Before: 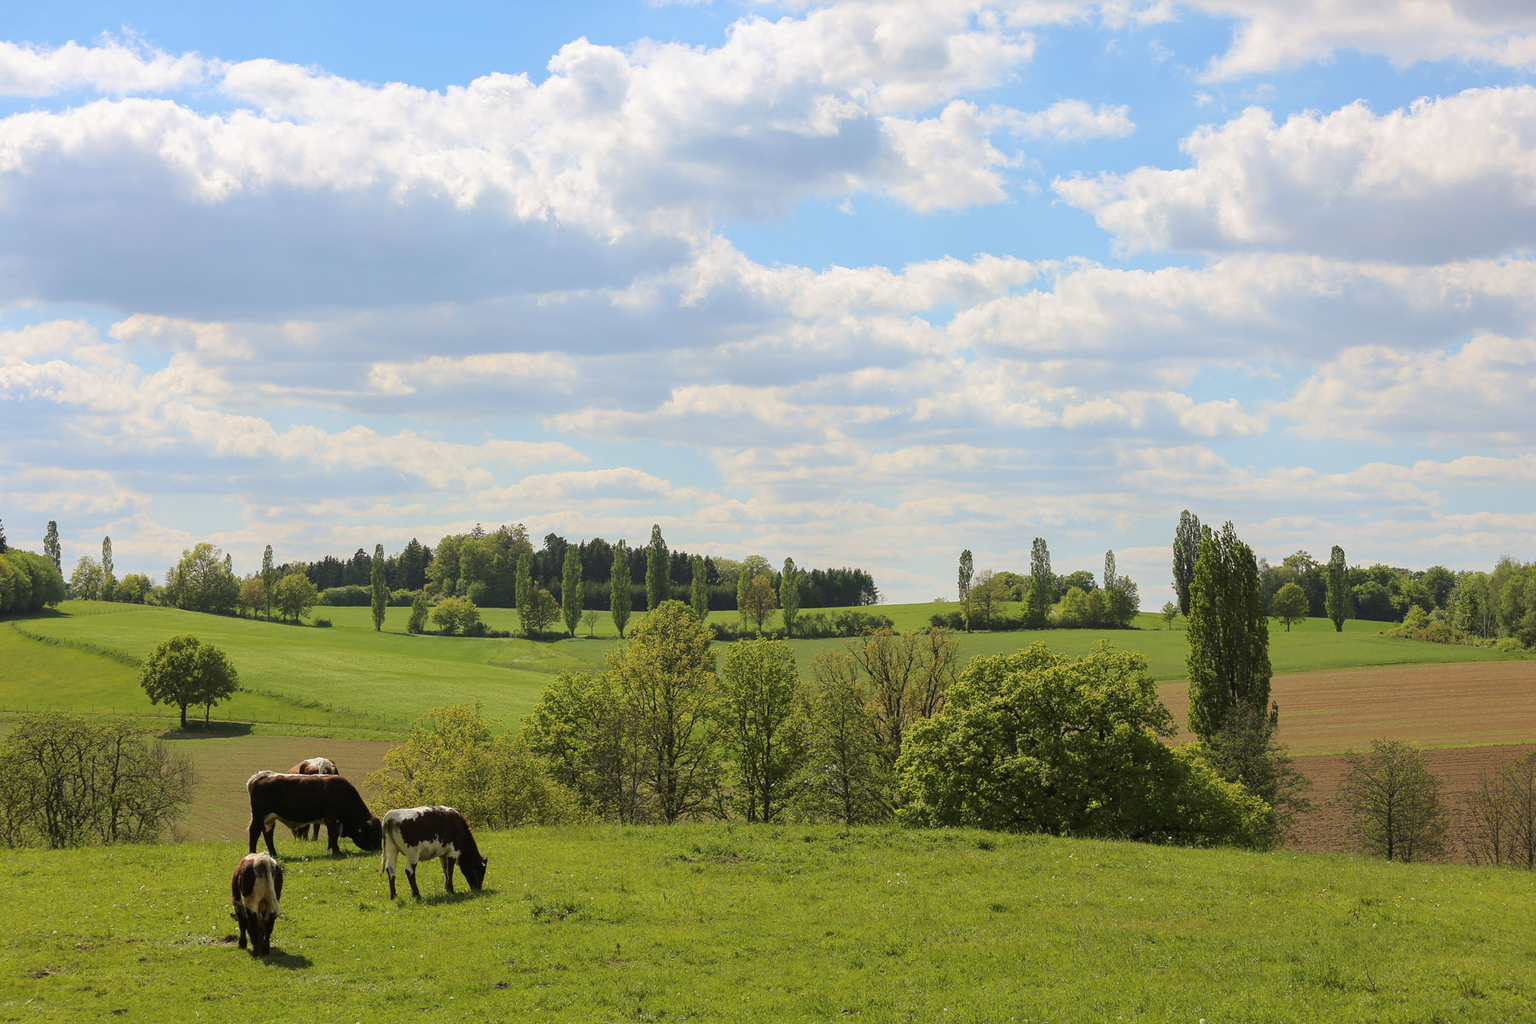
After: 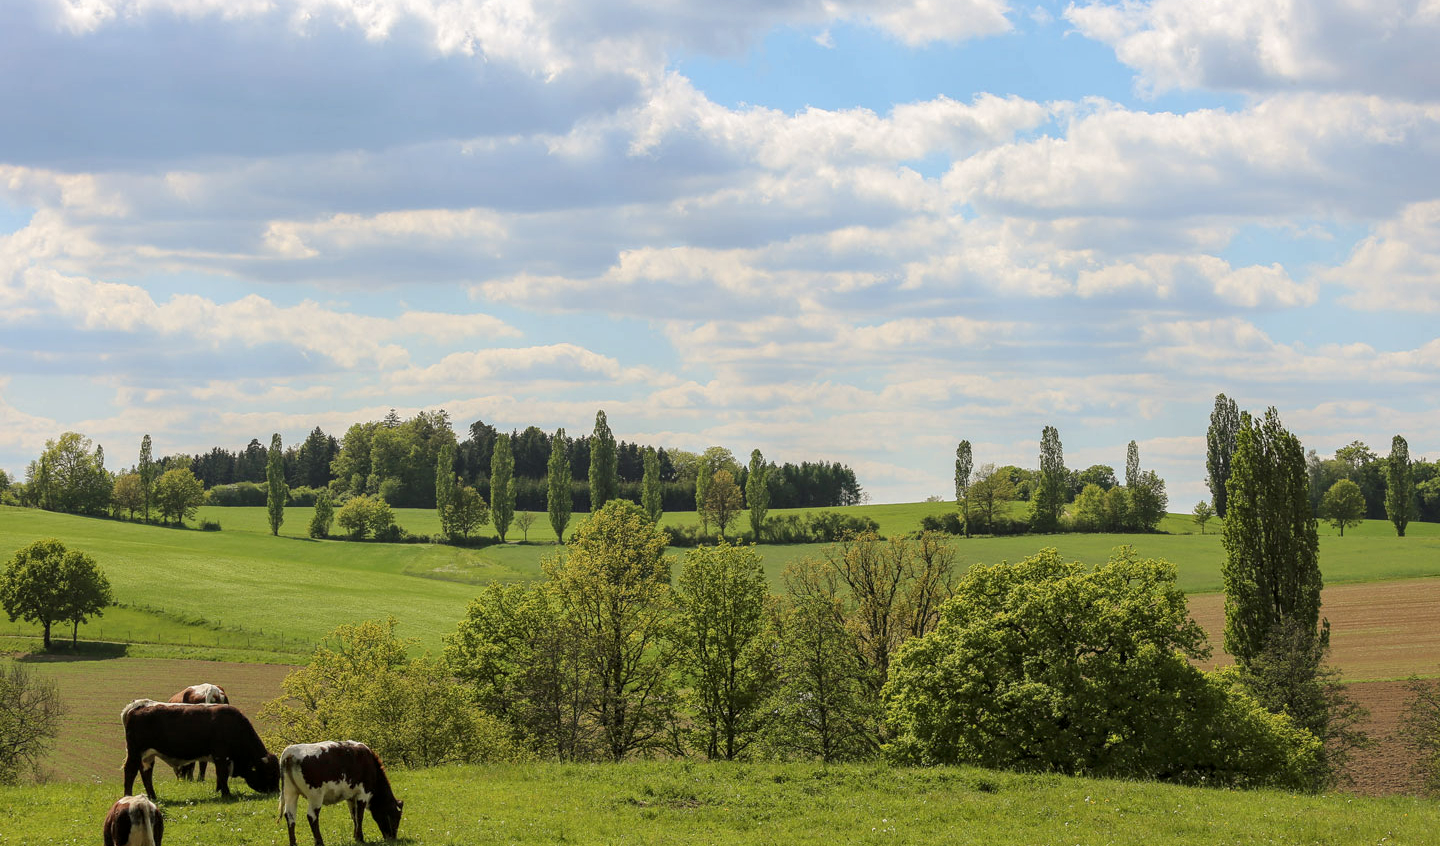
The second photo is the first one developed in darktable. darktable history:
crop: left 9.358%, top 17.083%, right 10.63%, bottom 12.394%
local contrast: on, module defaults
